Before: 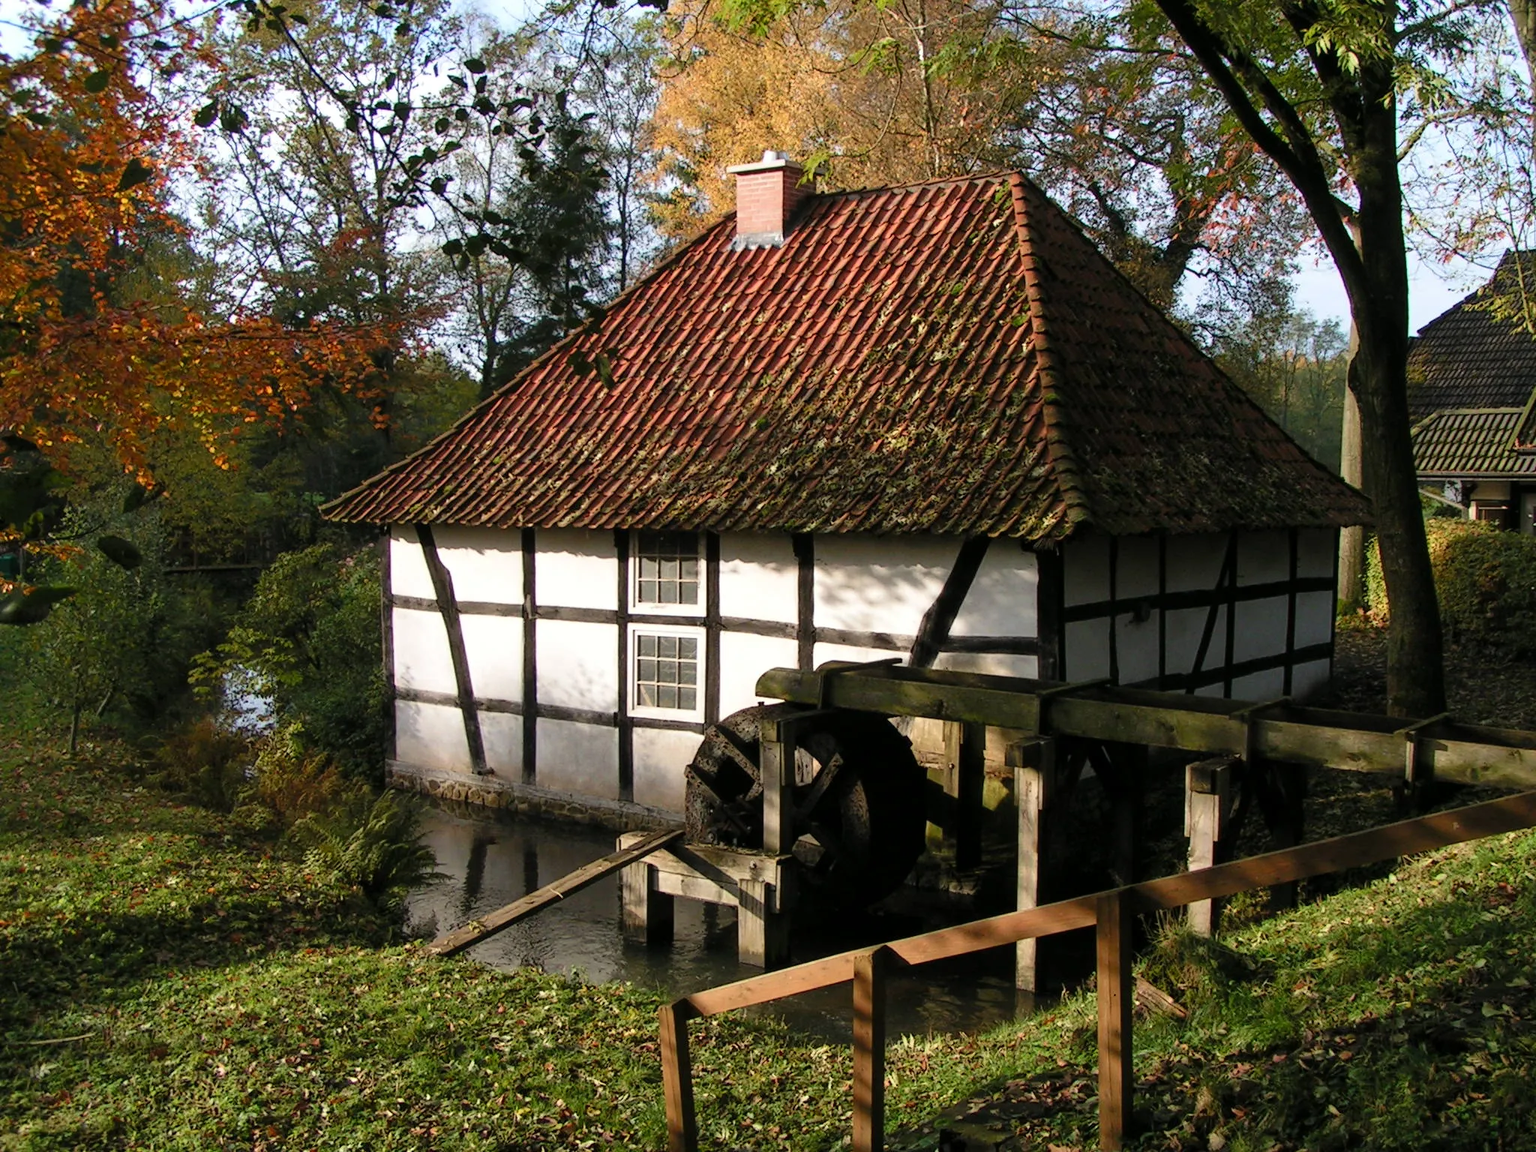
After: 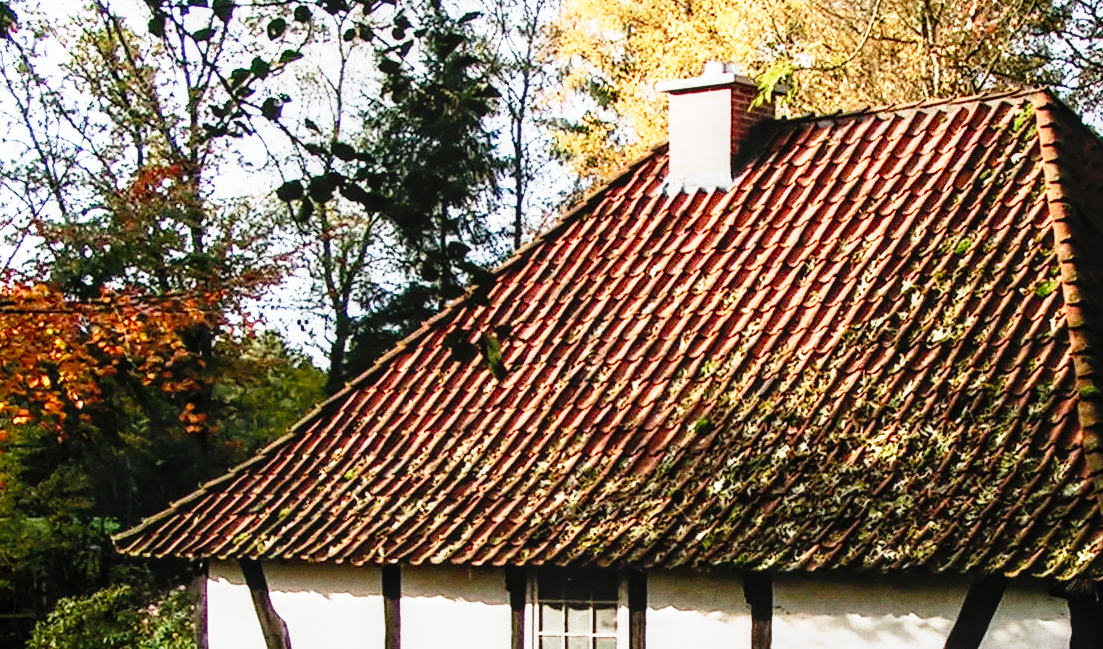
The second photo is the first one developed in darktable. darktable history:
crop: left 15.306%, top 9.065%, right 30.789%, bottom 48.638%
grain: coarseness 22.88 ISO
tone equalizer: -8 EV -0.75 EV, -7 EV -0.7 EV, -6 EV -0.6 EV, -5 EV -0.4 EV, -3 EV 0.4 EV, -2 EV 0.6 EV, -1 EV 0.7 EV, +0 EV 0.75 EV, edges refinement/feathering 500, mask exposure compensation -1.57 EV, preserve details no
base curve: curves: ch0 [(0, 0) (0.012, 0.01) (0.073, 0.168) (0.31, 0.711) (0.645, 0.957) (1, 1)], preserve colors none
local contrast: on, module defaults
